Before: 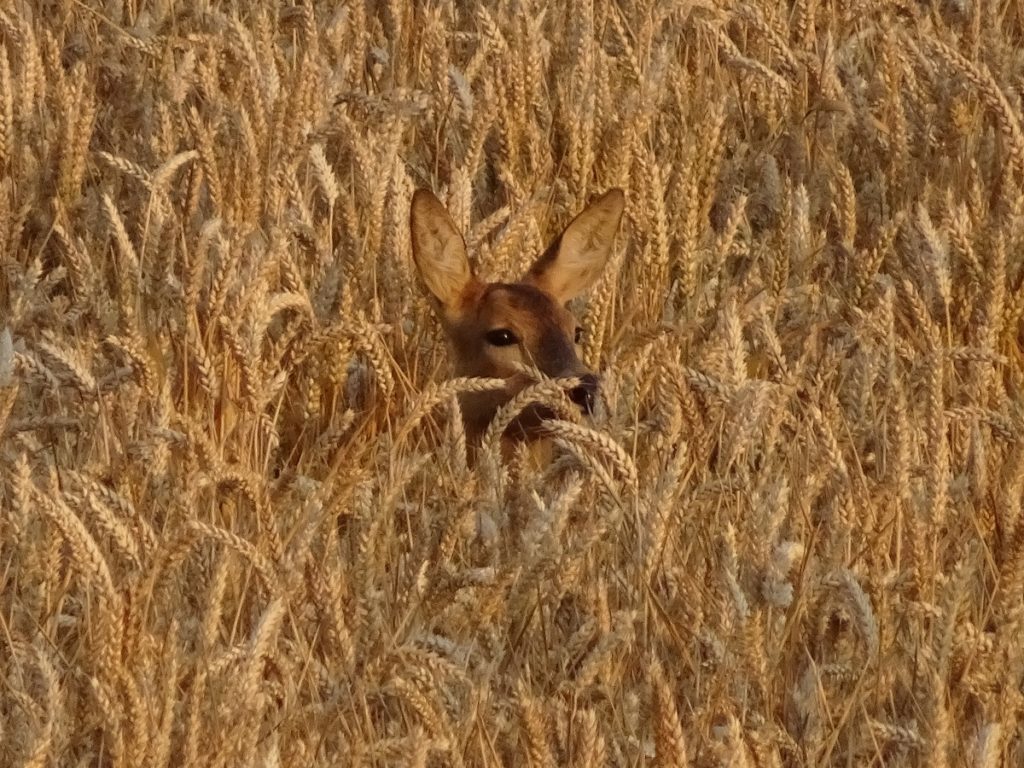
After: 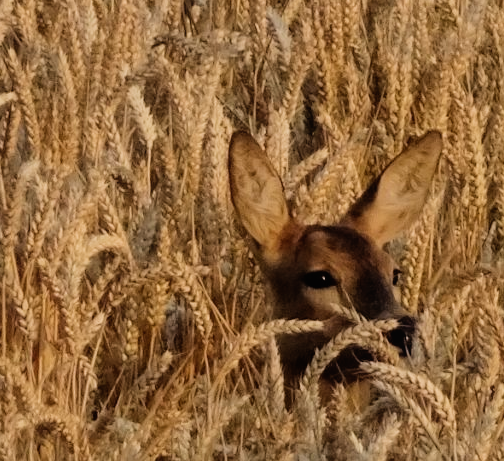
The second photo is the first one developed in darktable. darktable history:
bloom: on, module defaults
crop: left 17.835%, top 7.675%, right 32.881%, bottom 32.213%
filmic rgb: black relative exposure -5 EV, hardness 2.88, contrast 1.3, highlights saturation mix -10%
